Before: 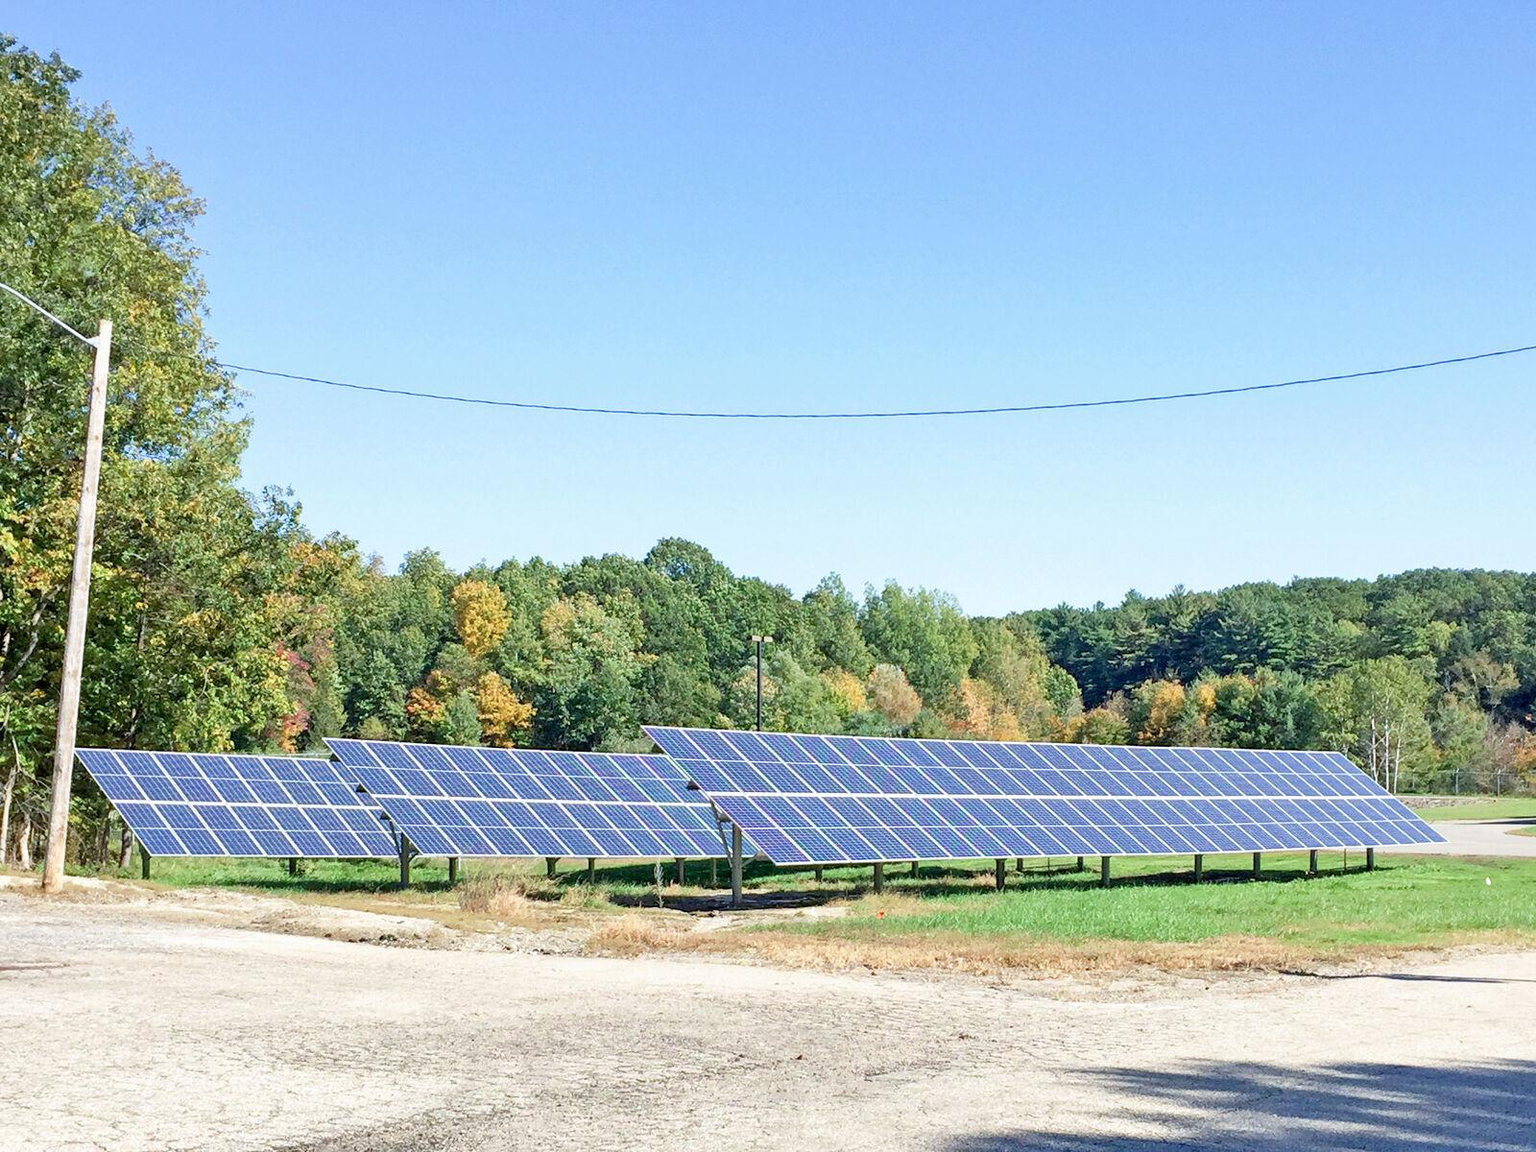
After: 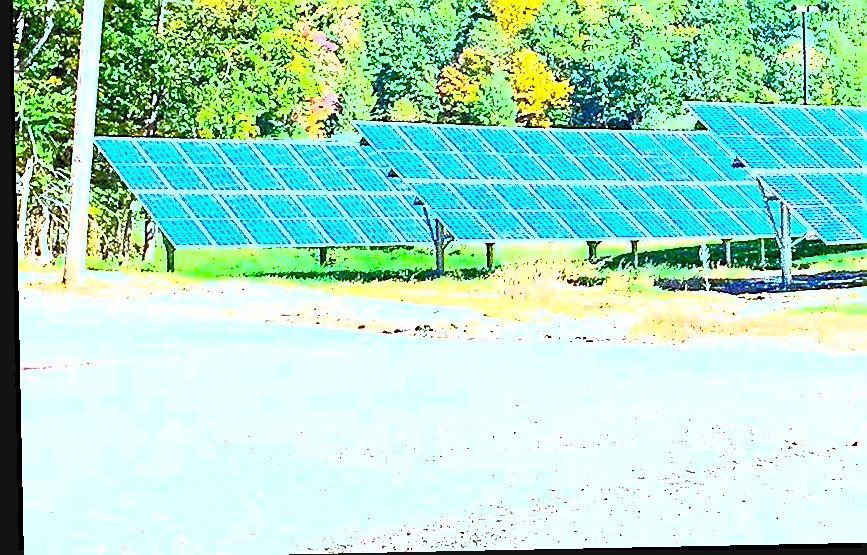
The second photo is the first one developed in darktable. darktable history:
haze removal: compatibility mode true, adaptive false
rotate and perspective: rotation -1.17°, automatic cropping off
crop and rotate: top 54.778%, right 46.61%, bottom 0.159%
sharpen: amount 1
exposure: black level correction 0, exposure 1 EV, compensate exposure bias true, compensate highlight preservation false
contrast brightness saturation: contrast 1, brightness 1, saturation 1
white balance: red 0.948, green 1.02, blue 1.176
